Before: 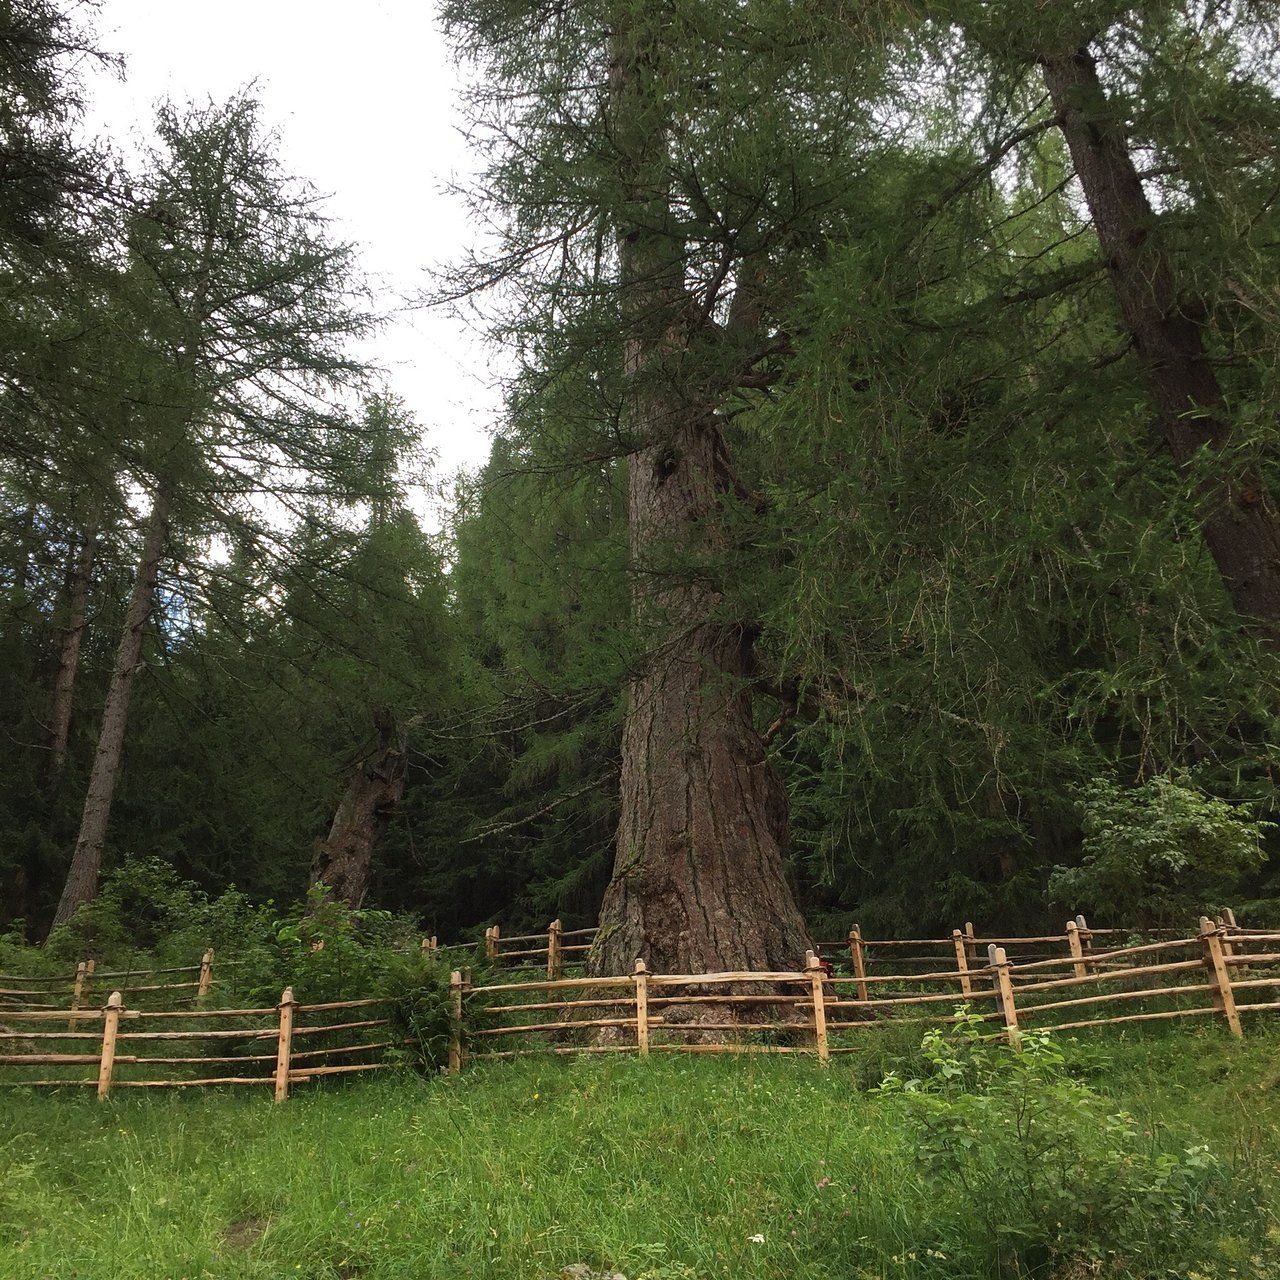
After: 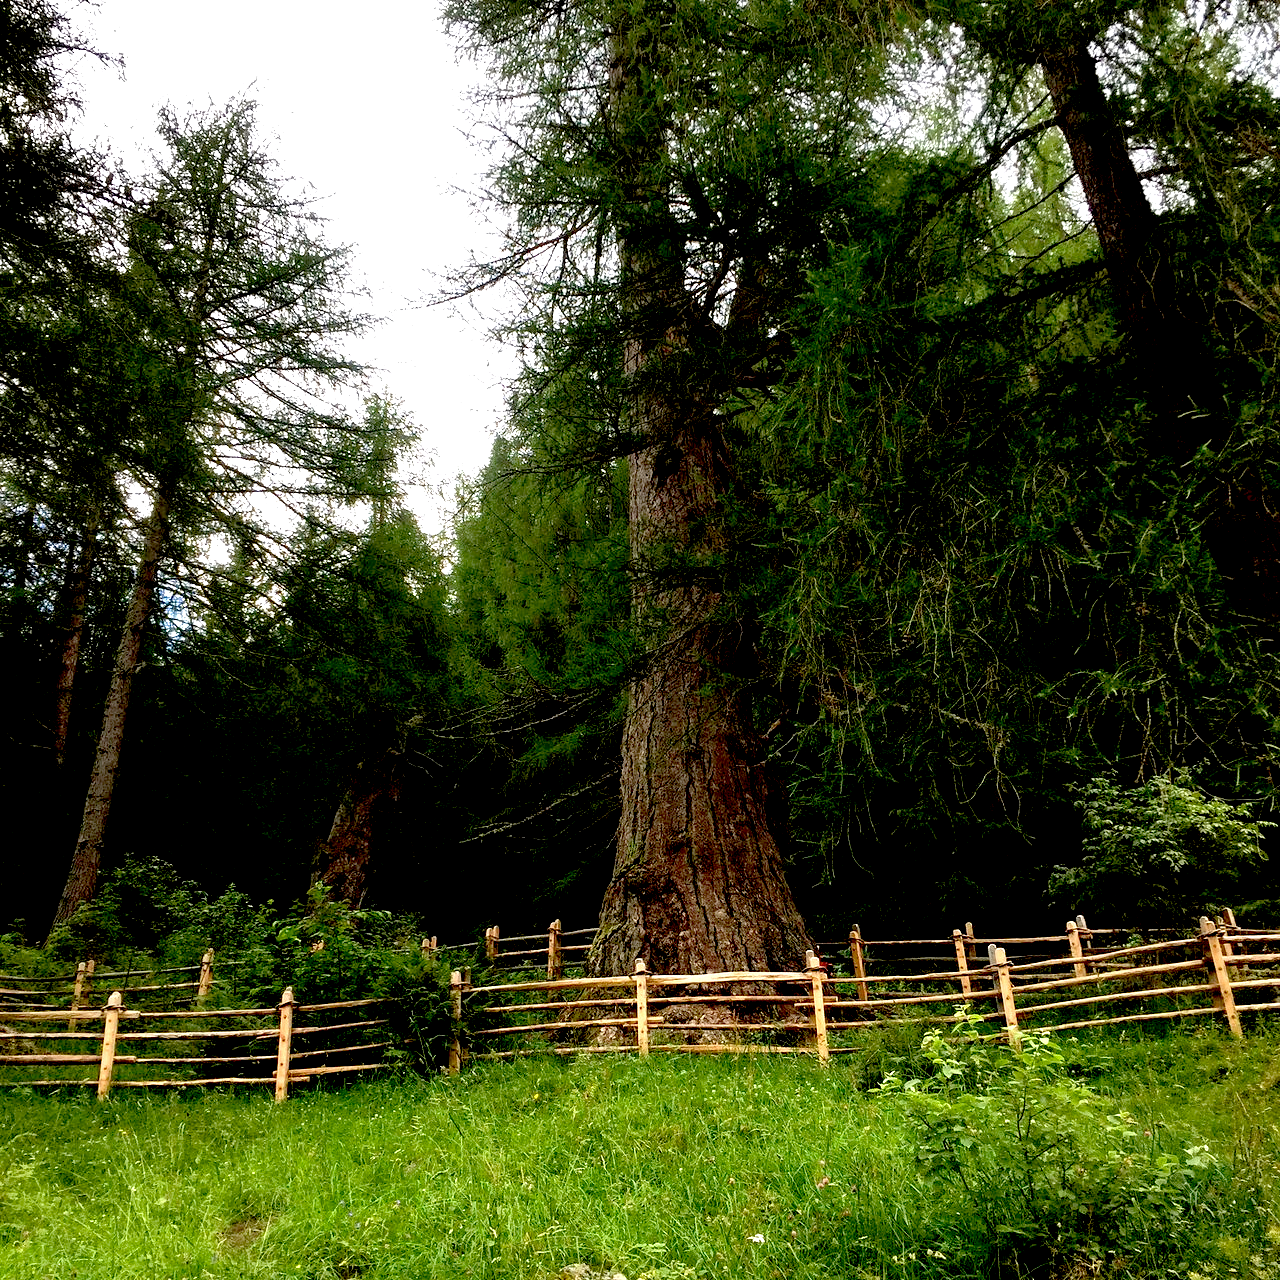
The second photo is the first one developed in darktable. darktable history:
exposure: black level correction 0.037, exposure 0.905 EV, compensate highlight preservation false
